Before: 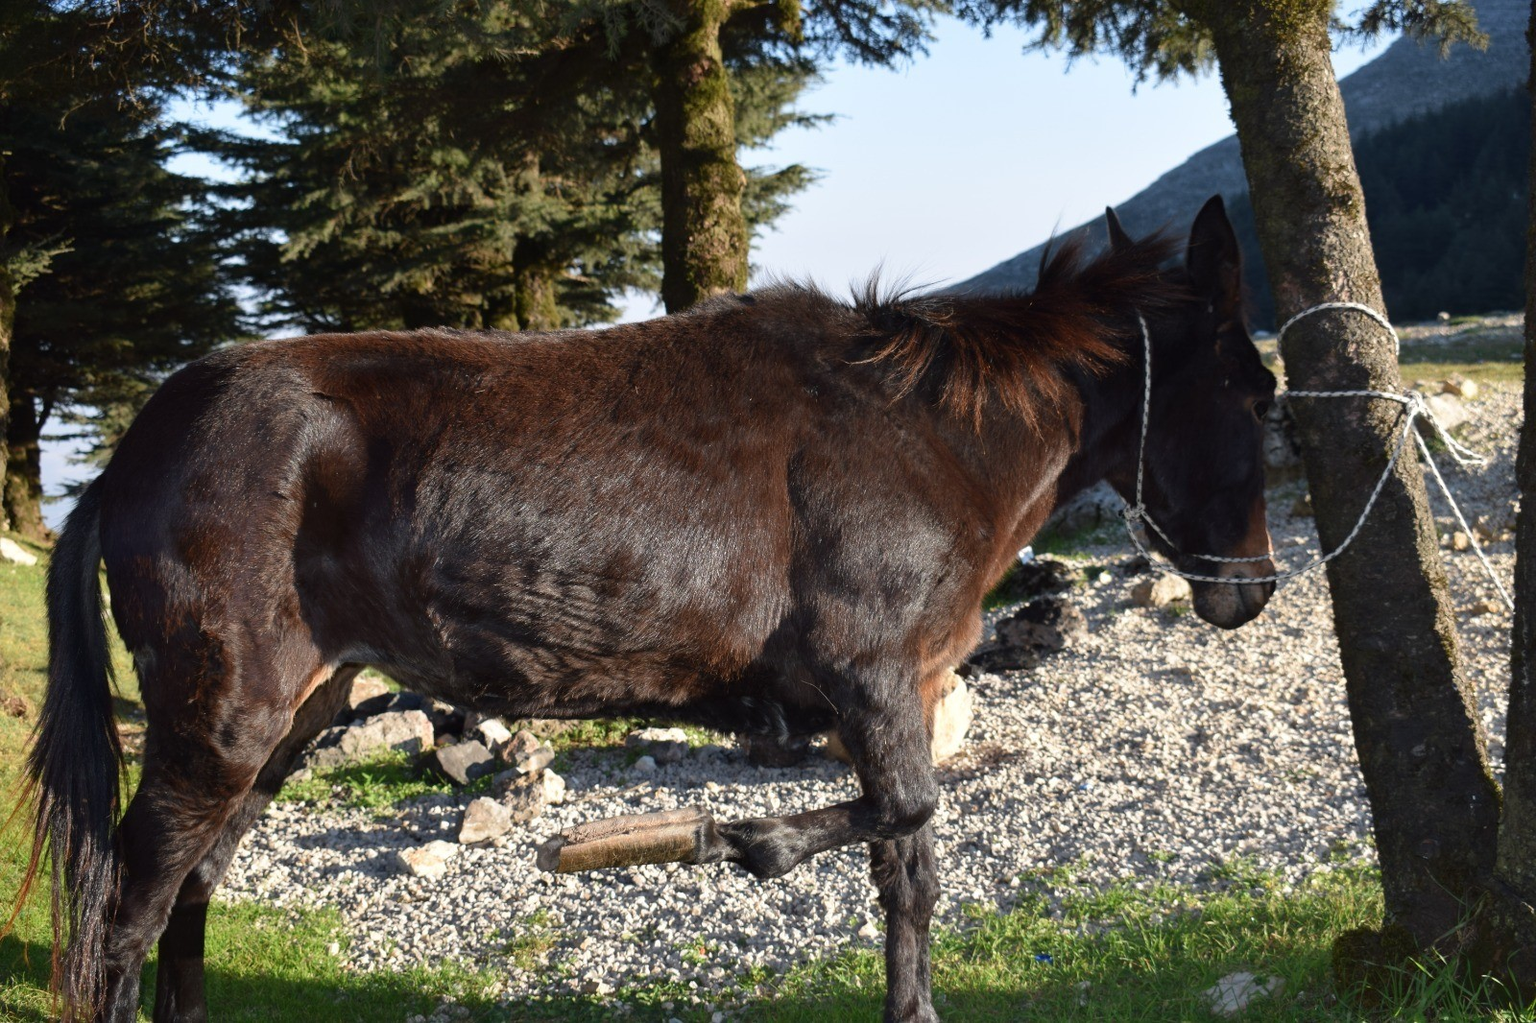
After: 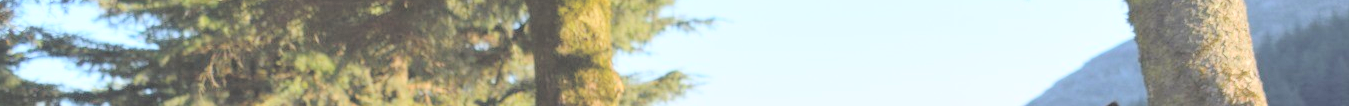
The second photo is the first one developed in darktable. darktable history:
contrast brightness saturation: brightness 1
color balance rgb: perceptual saturation grading › global saturation 30%, global vibrance 10%
crop and rotate: left 9.644%, top 9.491%, right 6.021%, bottom 80.509%
